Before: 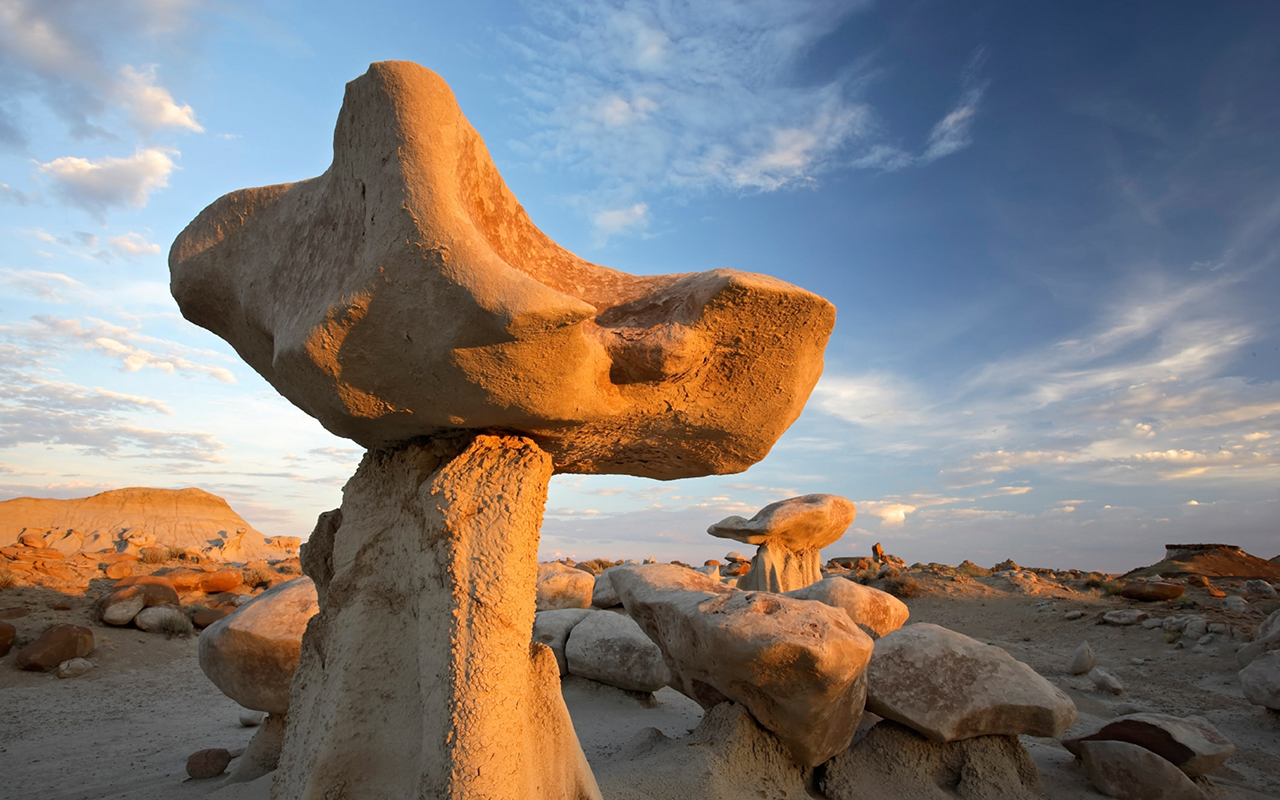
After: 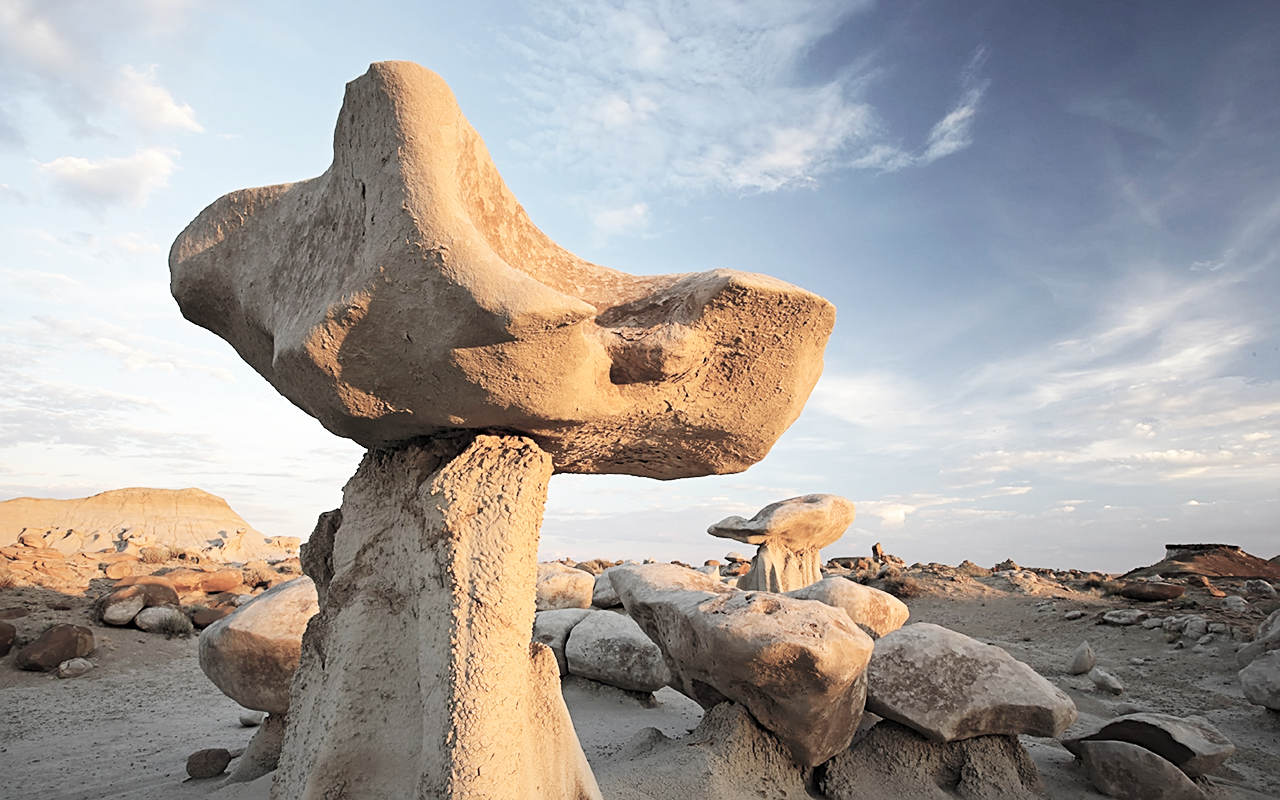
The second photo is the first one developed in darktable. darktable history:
base curve: curves: ch0 [(0, 0) (0.032, 0.025) (0.121, 0.166) (0.206, 0.329) (0.605, 0.79) (1, 1)], preserve colors none
sharpen: on, module defaults
contrast brightness saturation: brightness 0.18, saturation -0.5
